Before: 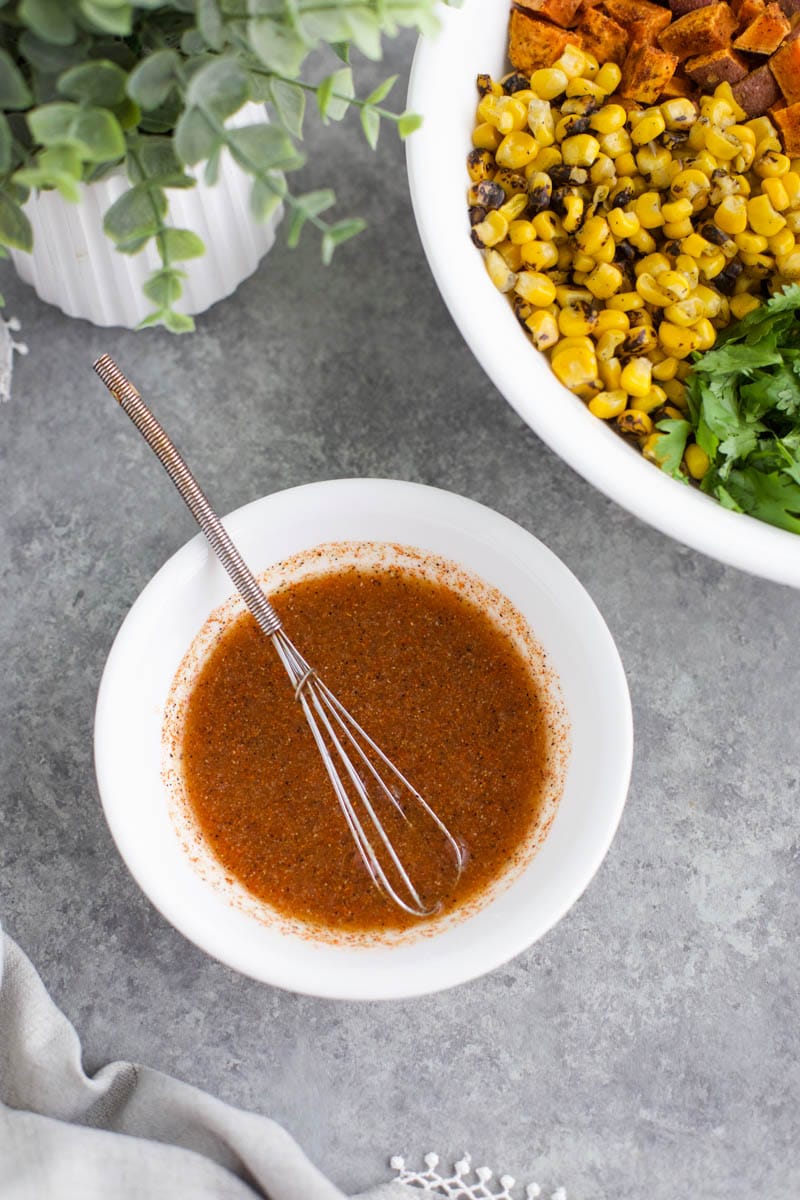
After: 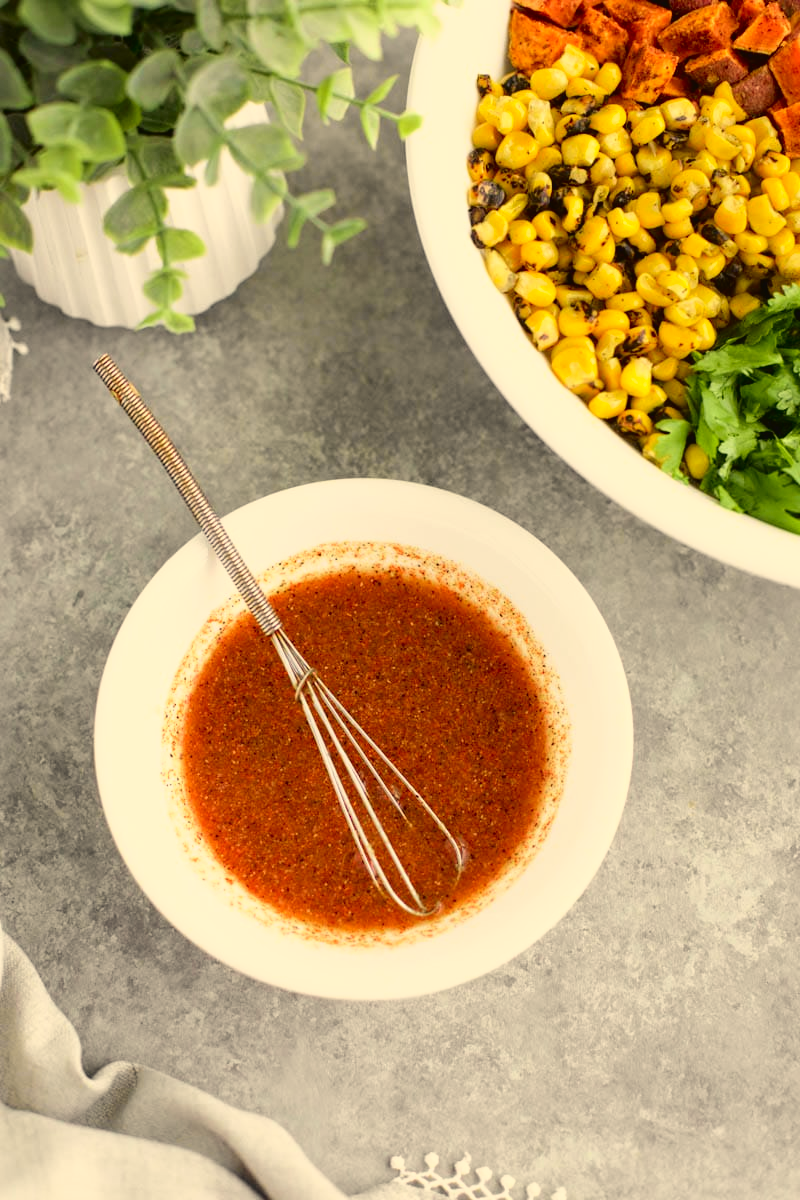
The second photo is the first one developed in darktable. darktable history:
tone curve: curves: ch0 [(0.003, 0.029) (0.037, 0.036) (0.149, 0.117) (0.297, 0.318) (0.422, 0.474) (0.531, 0.6) (0.743, 0.809) (0.889, 0.941) (1, 0.98)]; ch1 [(0, 0) (0.305, 0.325) (0.453, 0.437) (0.482, 0.479) (0.501, 0.5) (0.506, 0.503) (0.564, 0.578) (0.587, 0.625) (0.666, 0.727) (1, 1)]; ch2 [(0, 0) (0.323, 0.277) (0.408, 0.399) (0.45, 0.48) (0.499, 0.502) (0.512, 0.523) (0.57, 0.595) (0.653, 0.671) (0.768, 0.744) (1, 1)], color space Lab, independent channels, preserve colors none
color correction: highlights a* 2.72, highlights b* 22.8
